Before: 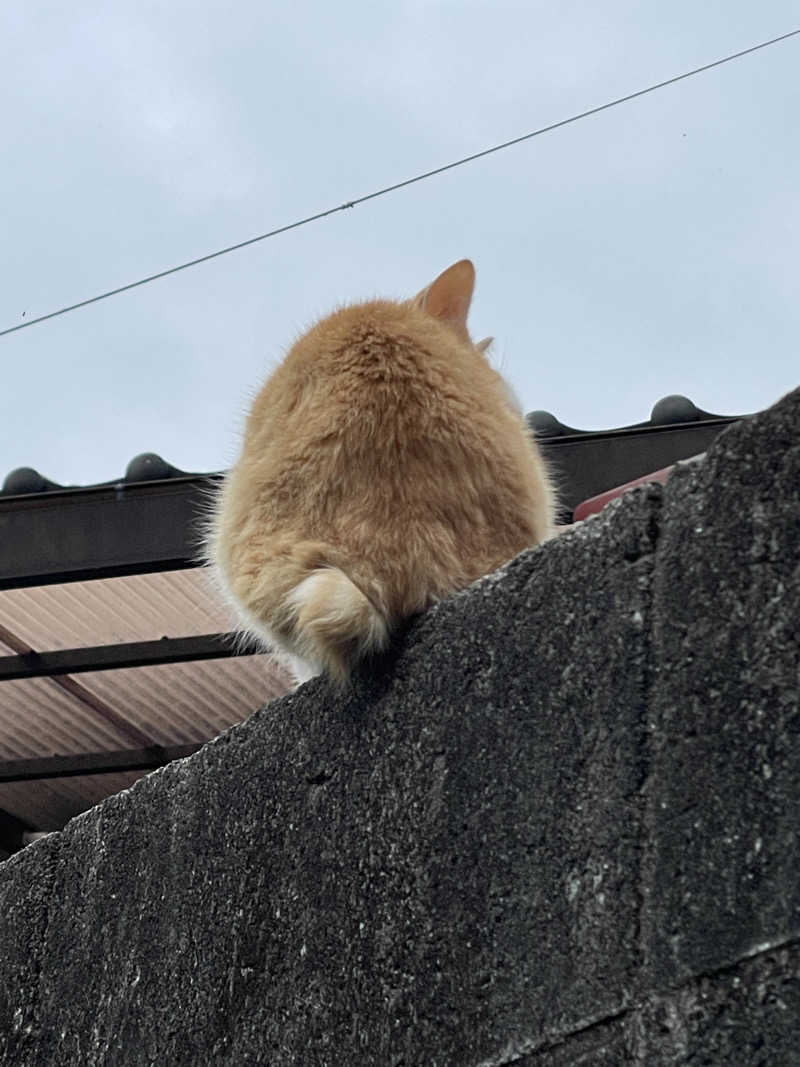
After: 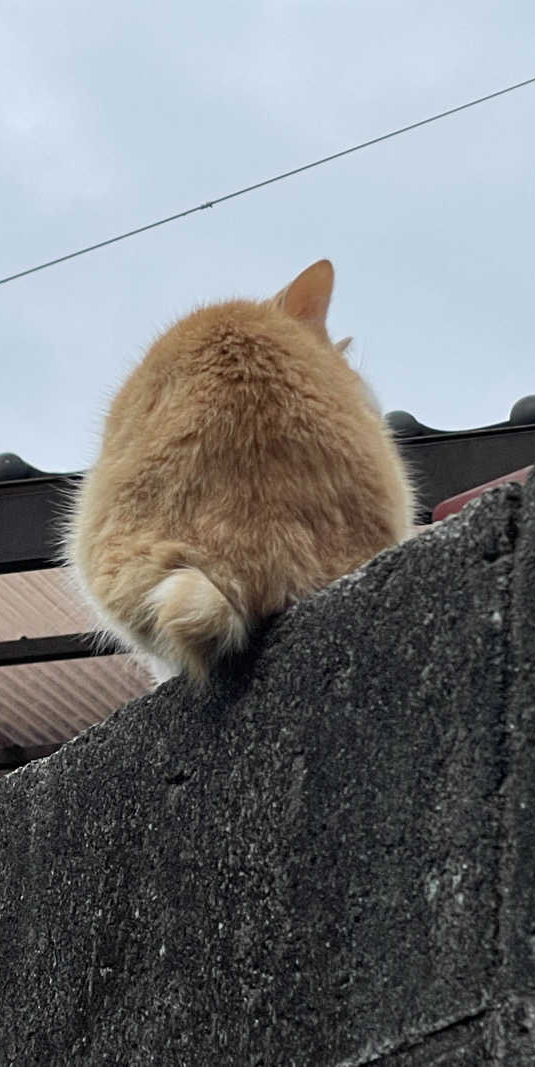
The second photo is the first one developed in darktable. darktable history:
crop and rotate: left 17.669%, right 15.444%
